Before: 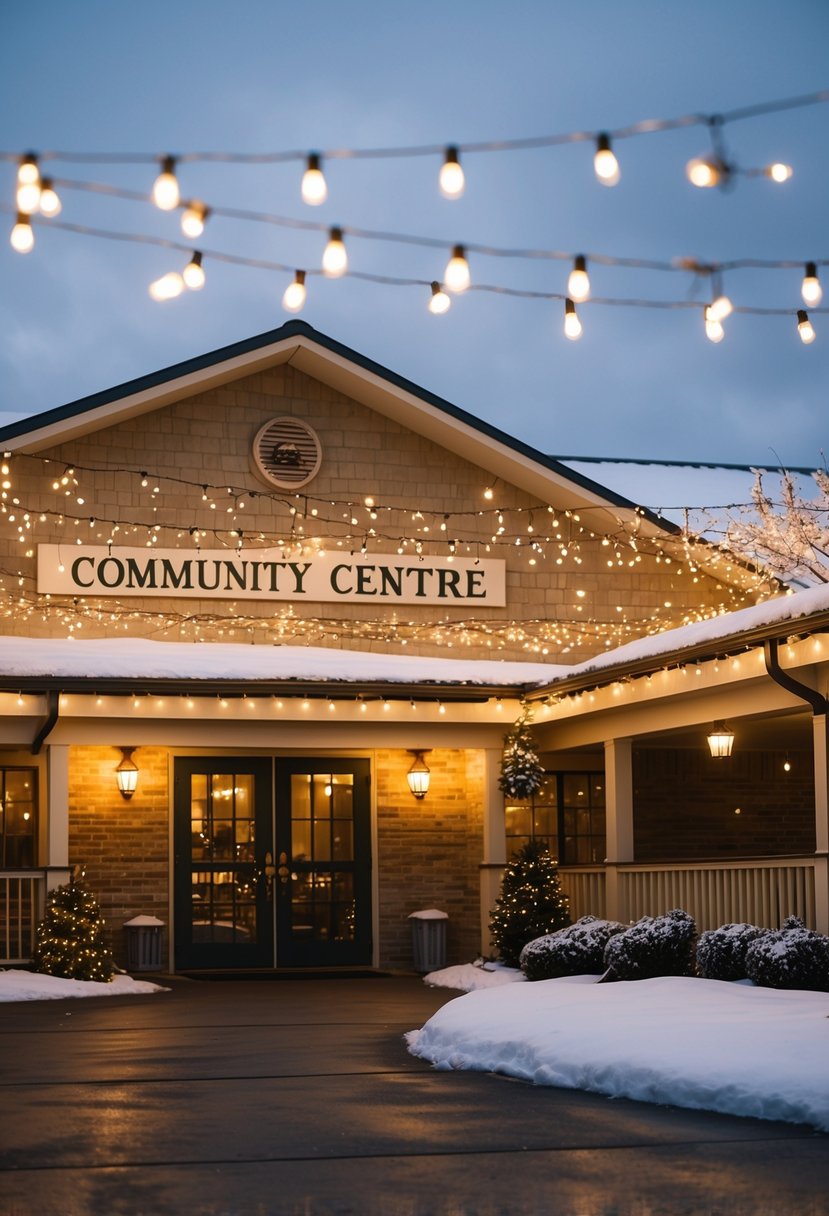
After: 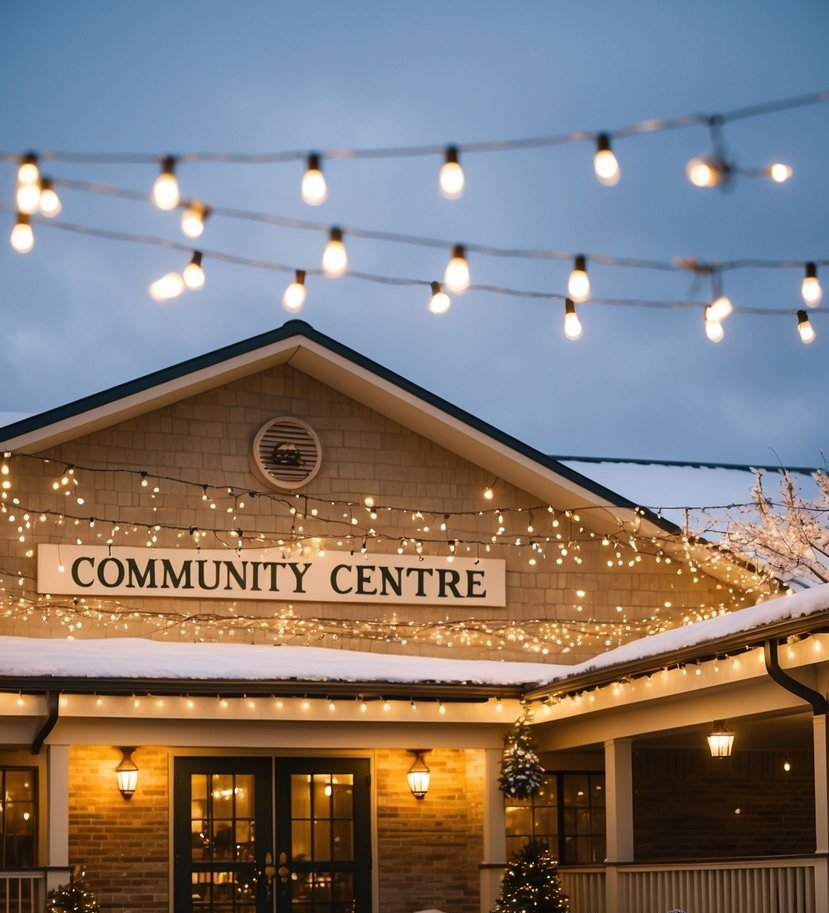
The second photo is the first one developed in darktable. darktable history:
crop: bottom 24.868%
